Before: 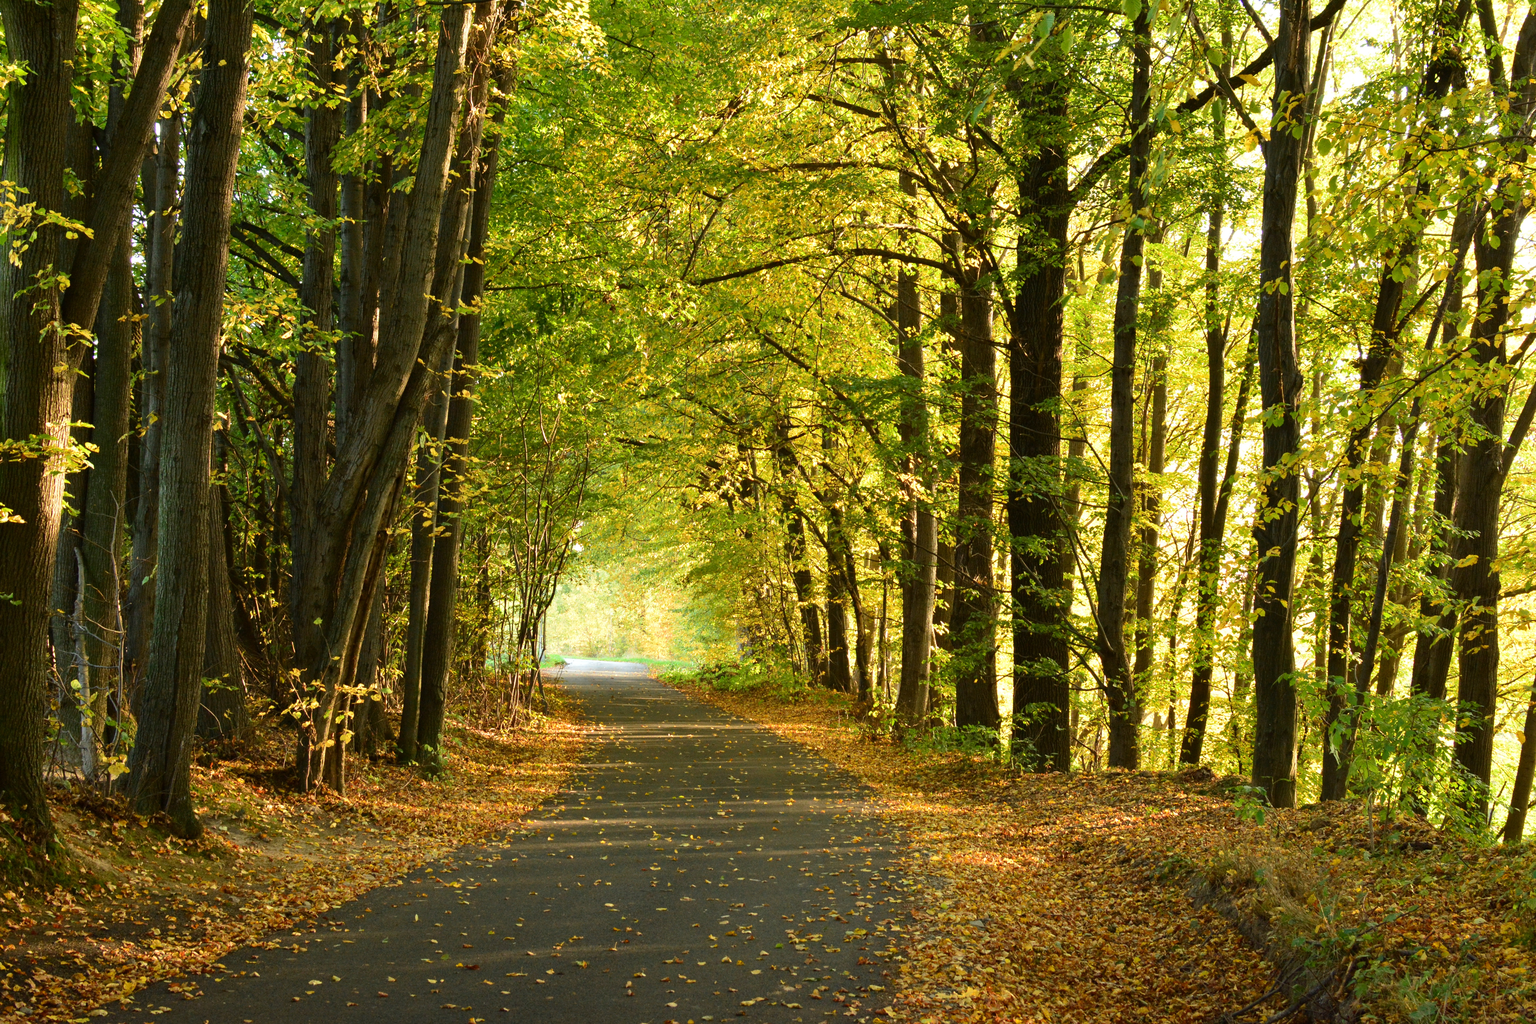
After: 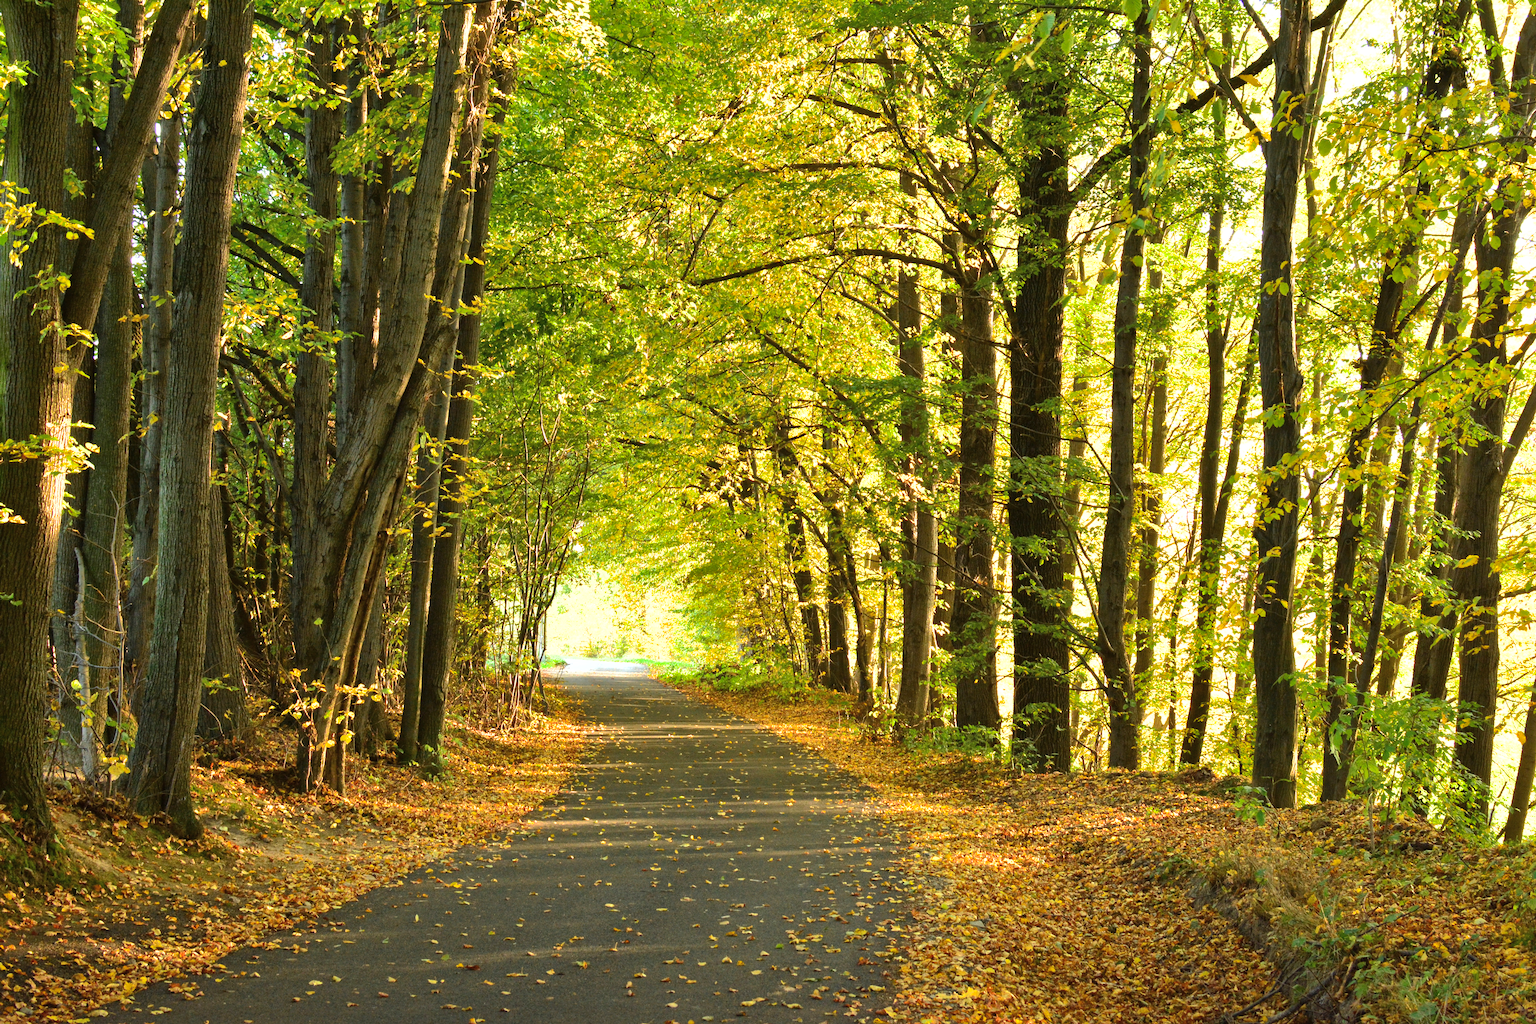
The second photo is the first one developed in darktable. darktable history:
exposure: black level correction 0, exposure 0.685 EV, compensate highlight preservation false
tone curve: curves: ch0 [(0, 0) (0.087, 0.054) (0.281, 0.245) (0.532, 0.514) (0.835, 0.818) (0.994, 0.955)]; ch1 [(0, 0) (0.27, 0.195) (0.406, 0.435) (0.452, 0.474) (0.495, 0.5) (0.514, 0.508) (0.537, 0.556) (0.654, 0.689) (1, 1)]; ch2 [(0, 0) (0.269, 0.299) (0.459, 0.441) (0.498, 0.499) (0.523, 0.52) (0.551, 0.549) (0.633, 0.625) (0.659, 0.681) (0.718, 0.764) (1, 1)], color space Lab, linked channels, preserve colors none
shadows and highlights: on, module defaults
